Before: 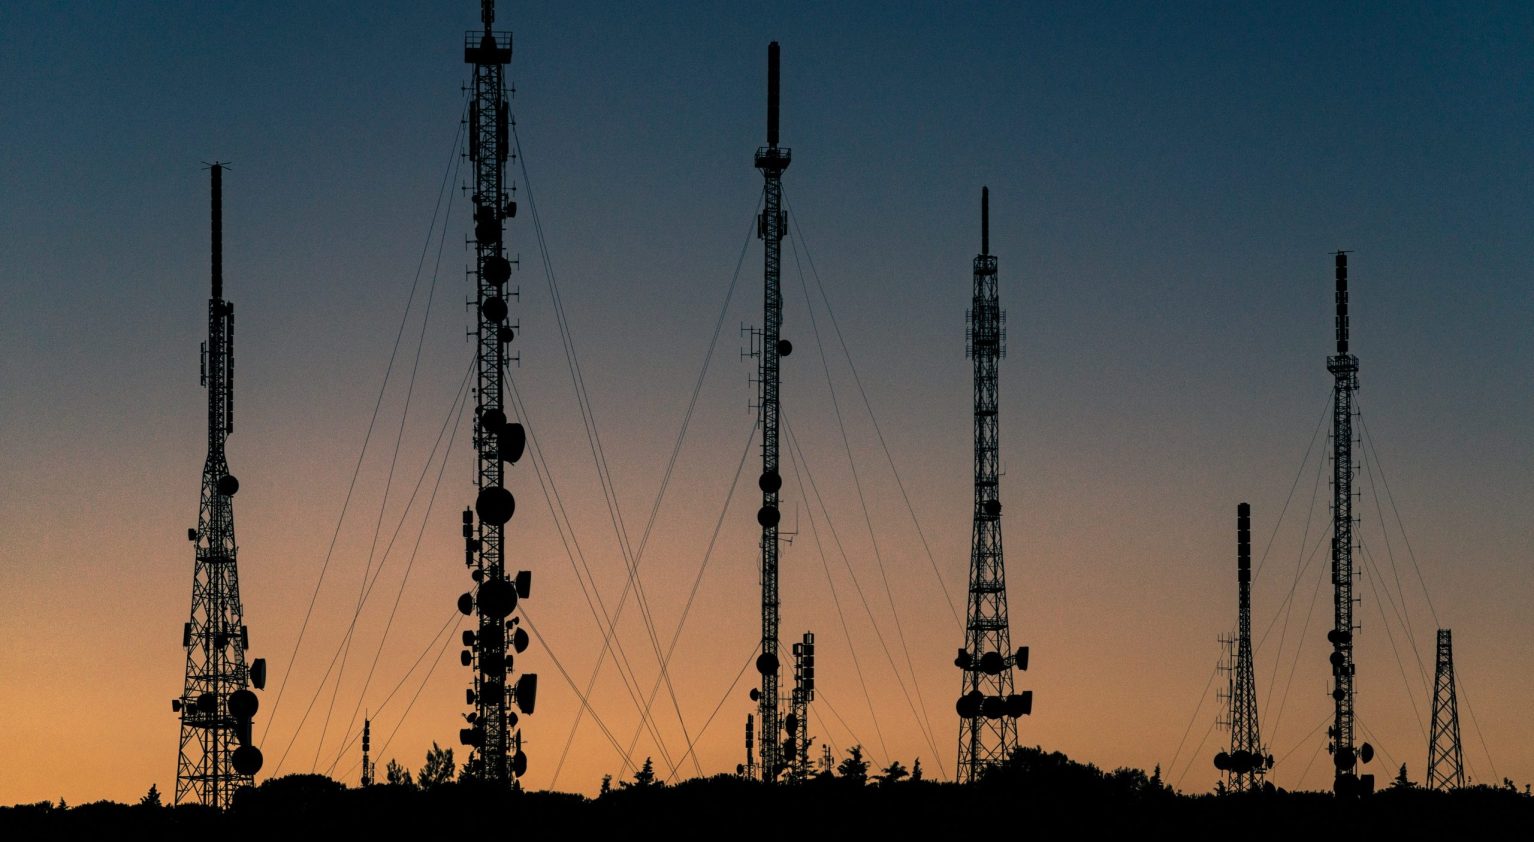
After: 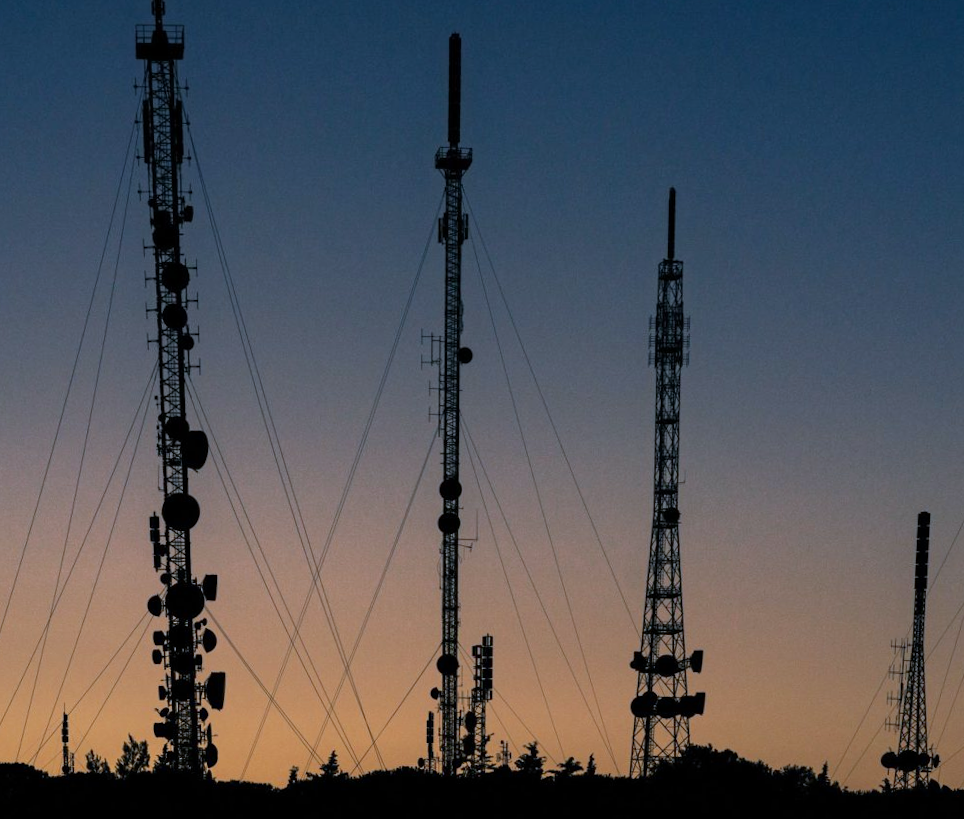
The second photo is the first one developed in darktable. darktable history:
rotate and perspective: rotation 0.074°, lens shift (vertical) 0.096, lens shift (horizontal) -0.041, crop left 0.043, crop right 0.952, crop top 0.024, crop bottom 0.979
crop and rotate: left 18.442%, right 15.508%
white balance: red 0.926, green 1.003, blue 1.133
